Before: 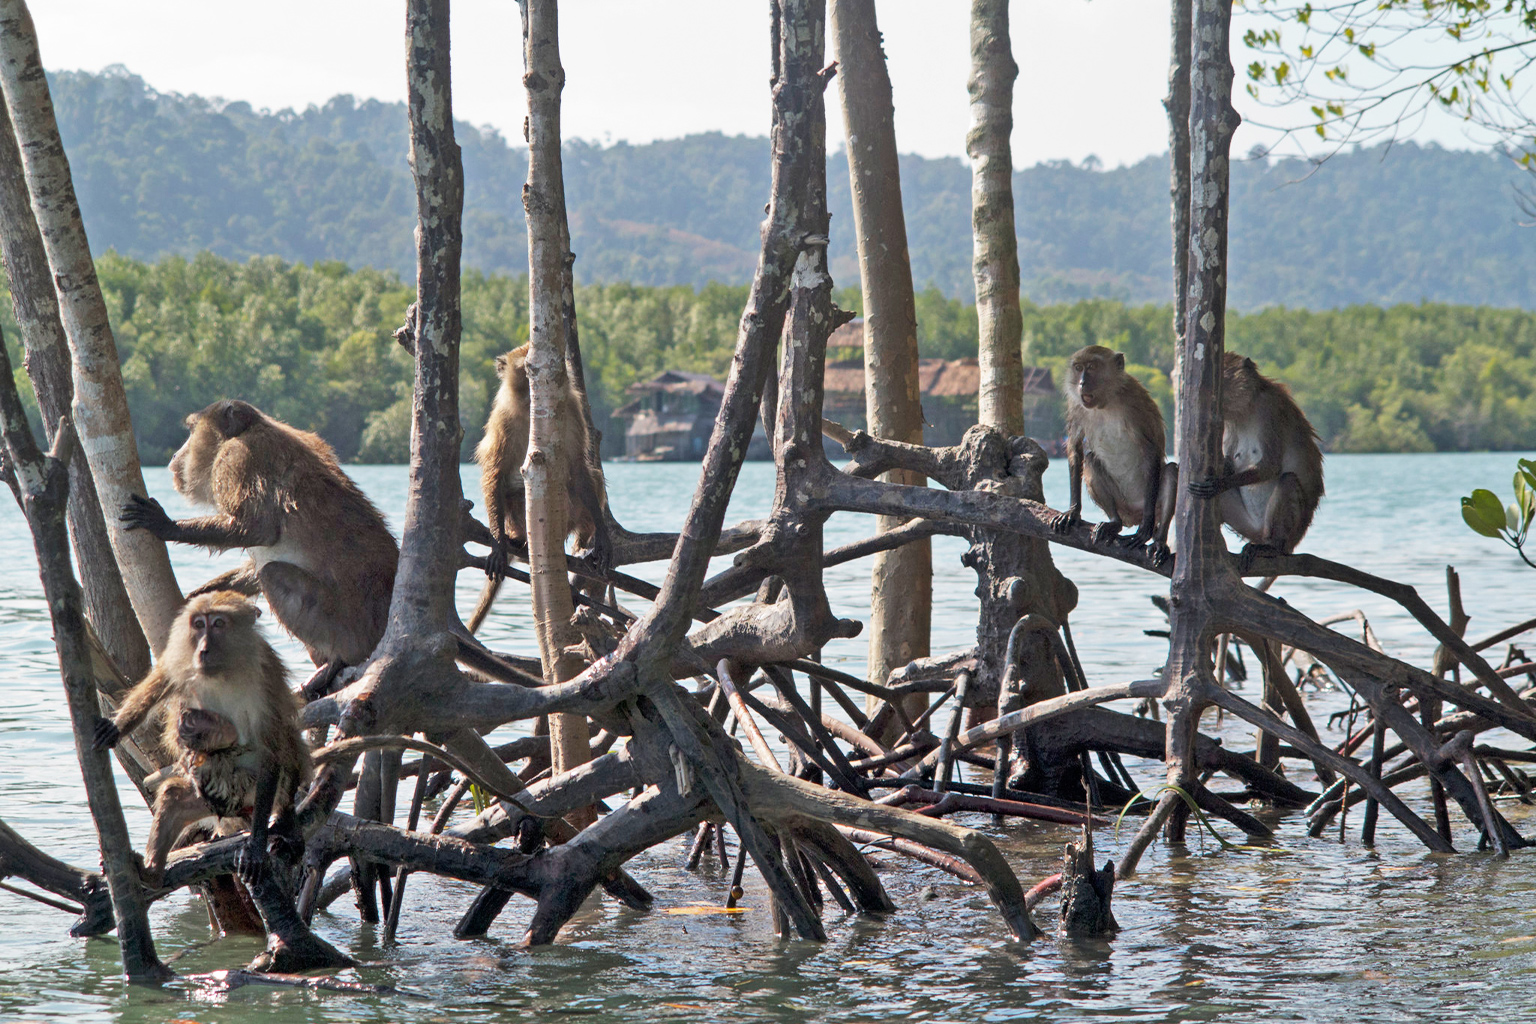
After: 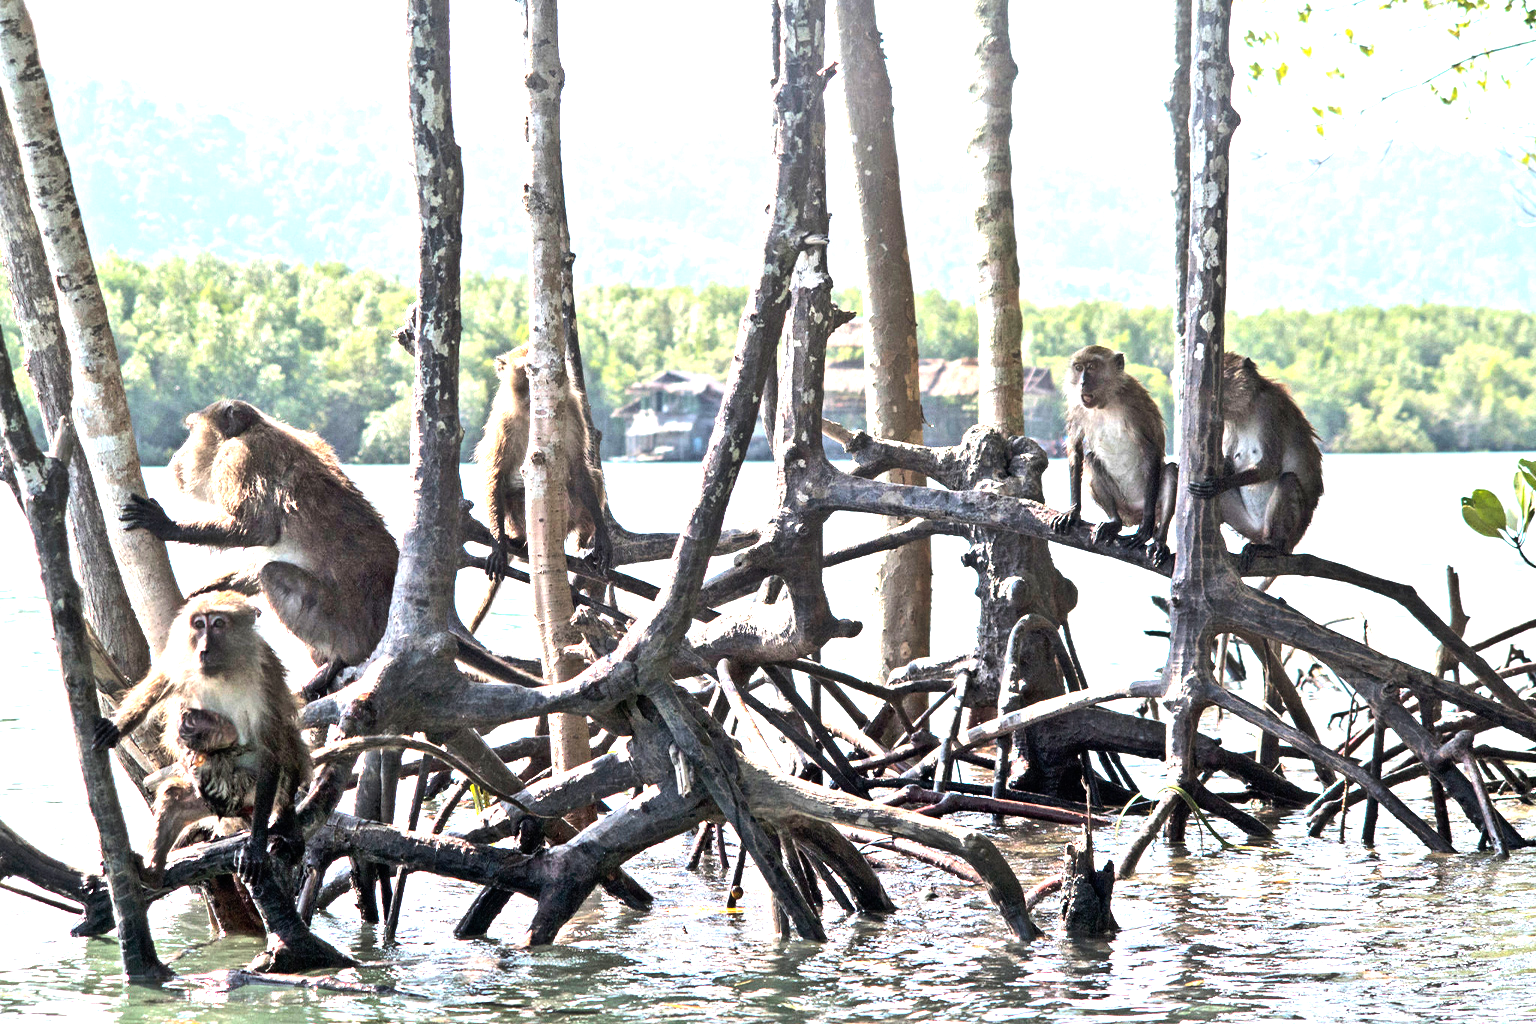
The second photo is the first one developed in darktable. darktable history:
exposure: black level correction 0, exposure 0.9 EV, compensate exposure bias true, compensate highlight preservation false
tone equalizer: -8 EV -1.08 EV, -7 EV -1.01 EV, -6 EV -0.867 EV, -5 EV -0.578 EV, -3 EV 0.578 EV, -2 EV 0.867 EV, -1 EV 1.01 EV, +0 EV 1.08 EV, edges refinement/feathering 500, mask exposure compensation -1.57 EV, preserve details no
